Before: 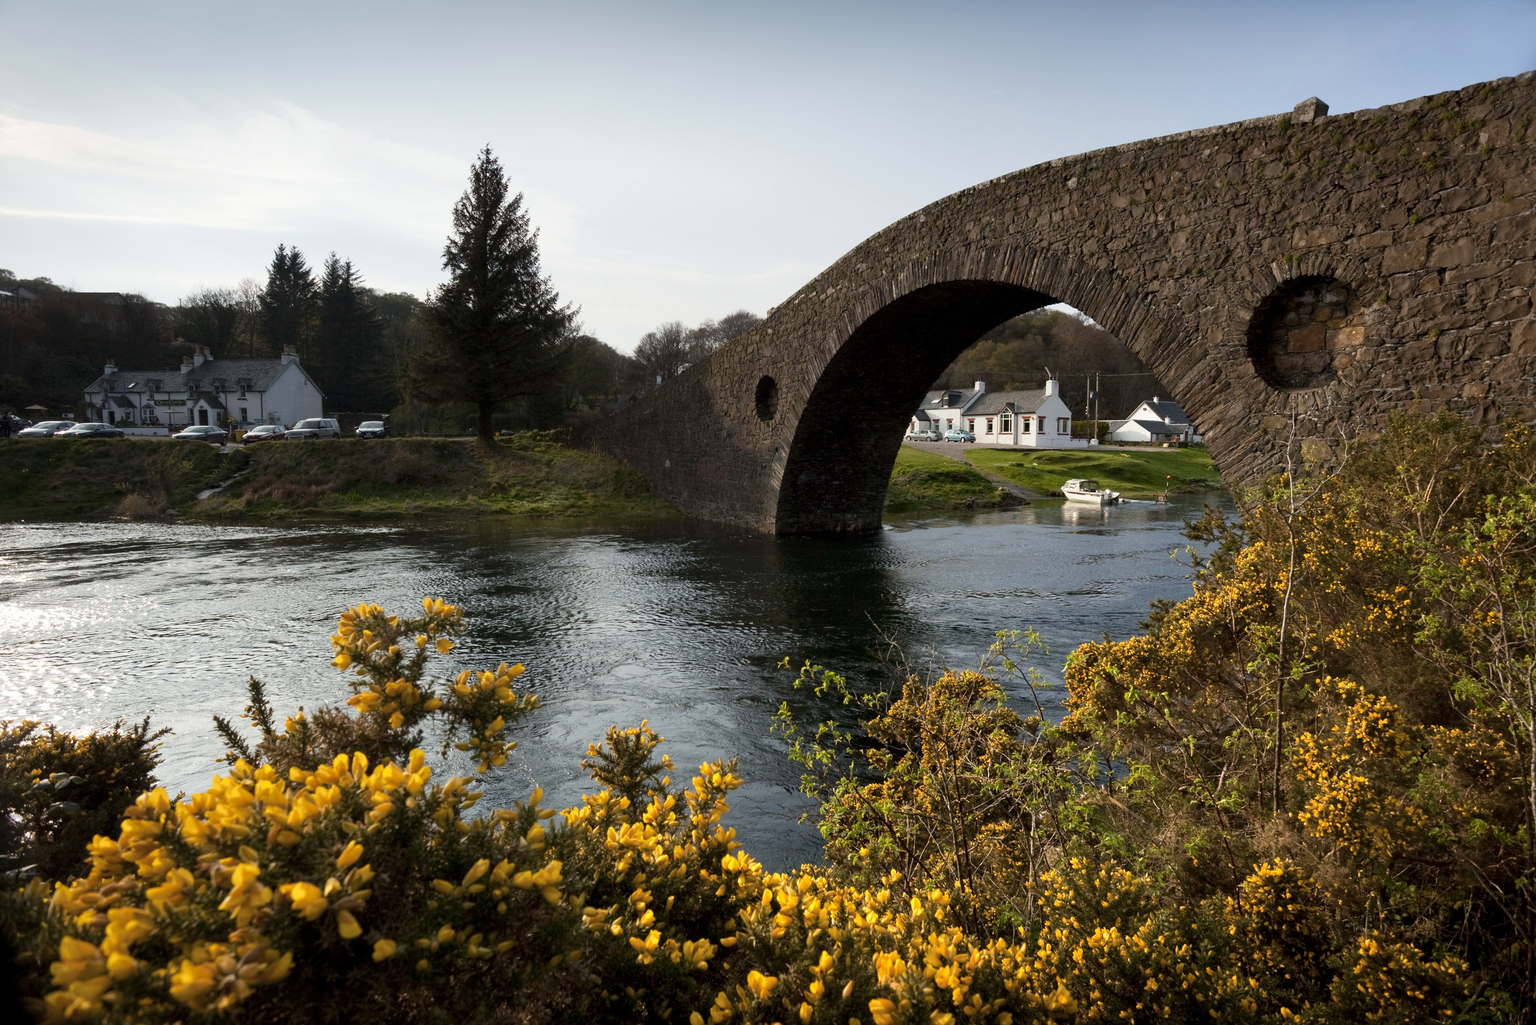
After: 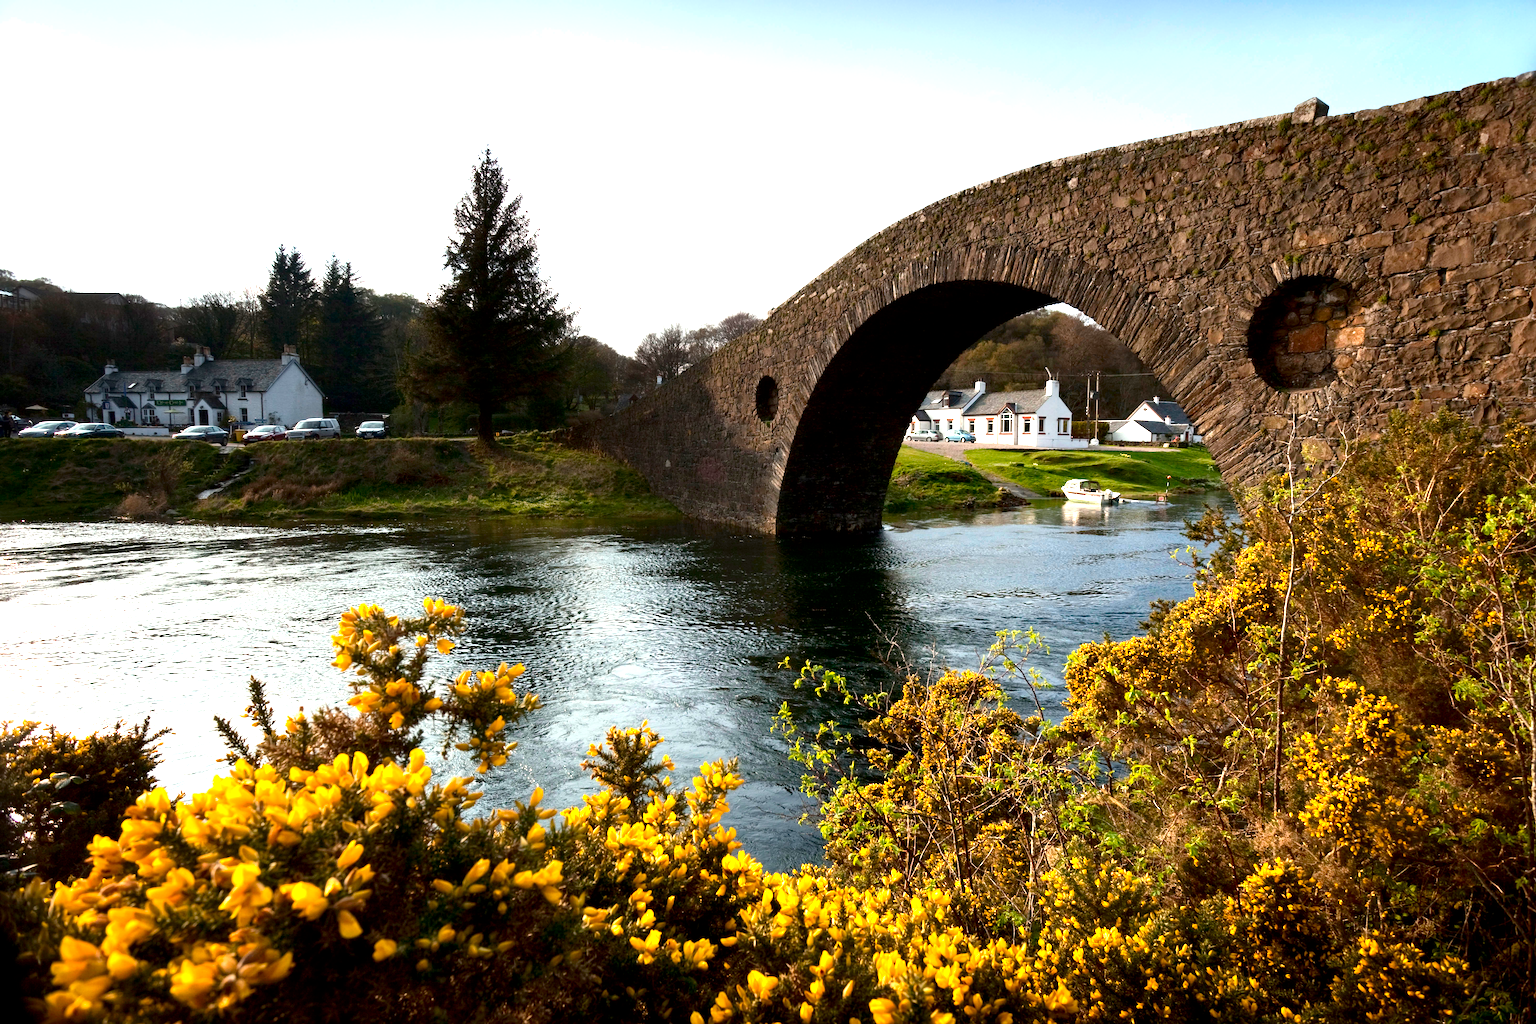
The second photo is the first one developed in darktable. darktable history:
exposure: black level correction 0.001, exposure 1.116 EV, compensate highlight preservation false
contrast brightness saturation: contrast 0.13, brightness -0.05, saturation 0.16
